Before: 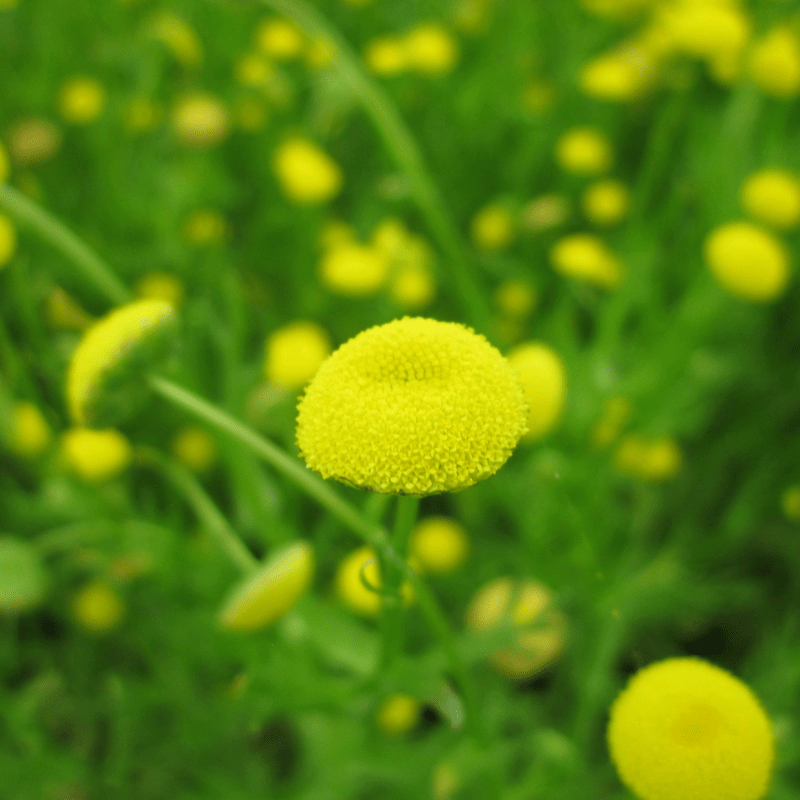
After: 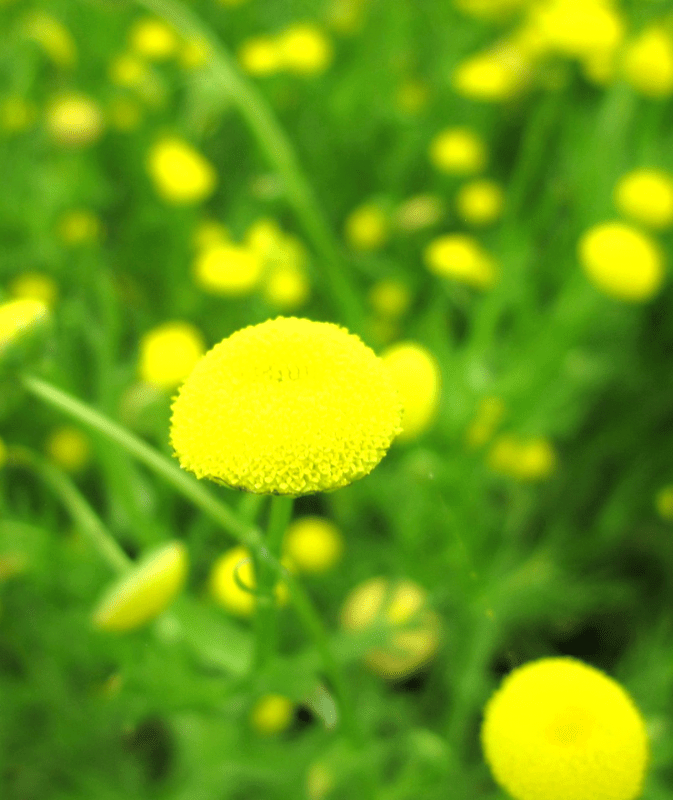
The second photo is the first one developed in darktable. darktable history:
crop: left 15.818%
tone equalizer: -8 EV -0.765 EV, -7 EV -0.667 EV, -6 EV -0.59 EV, -5 EV -0.407 EV, -3 EV 0.375 EV, -2 EV 0.6 EV, -1 EV 0.674 EV, +0 EV 0.744 EV
